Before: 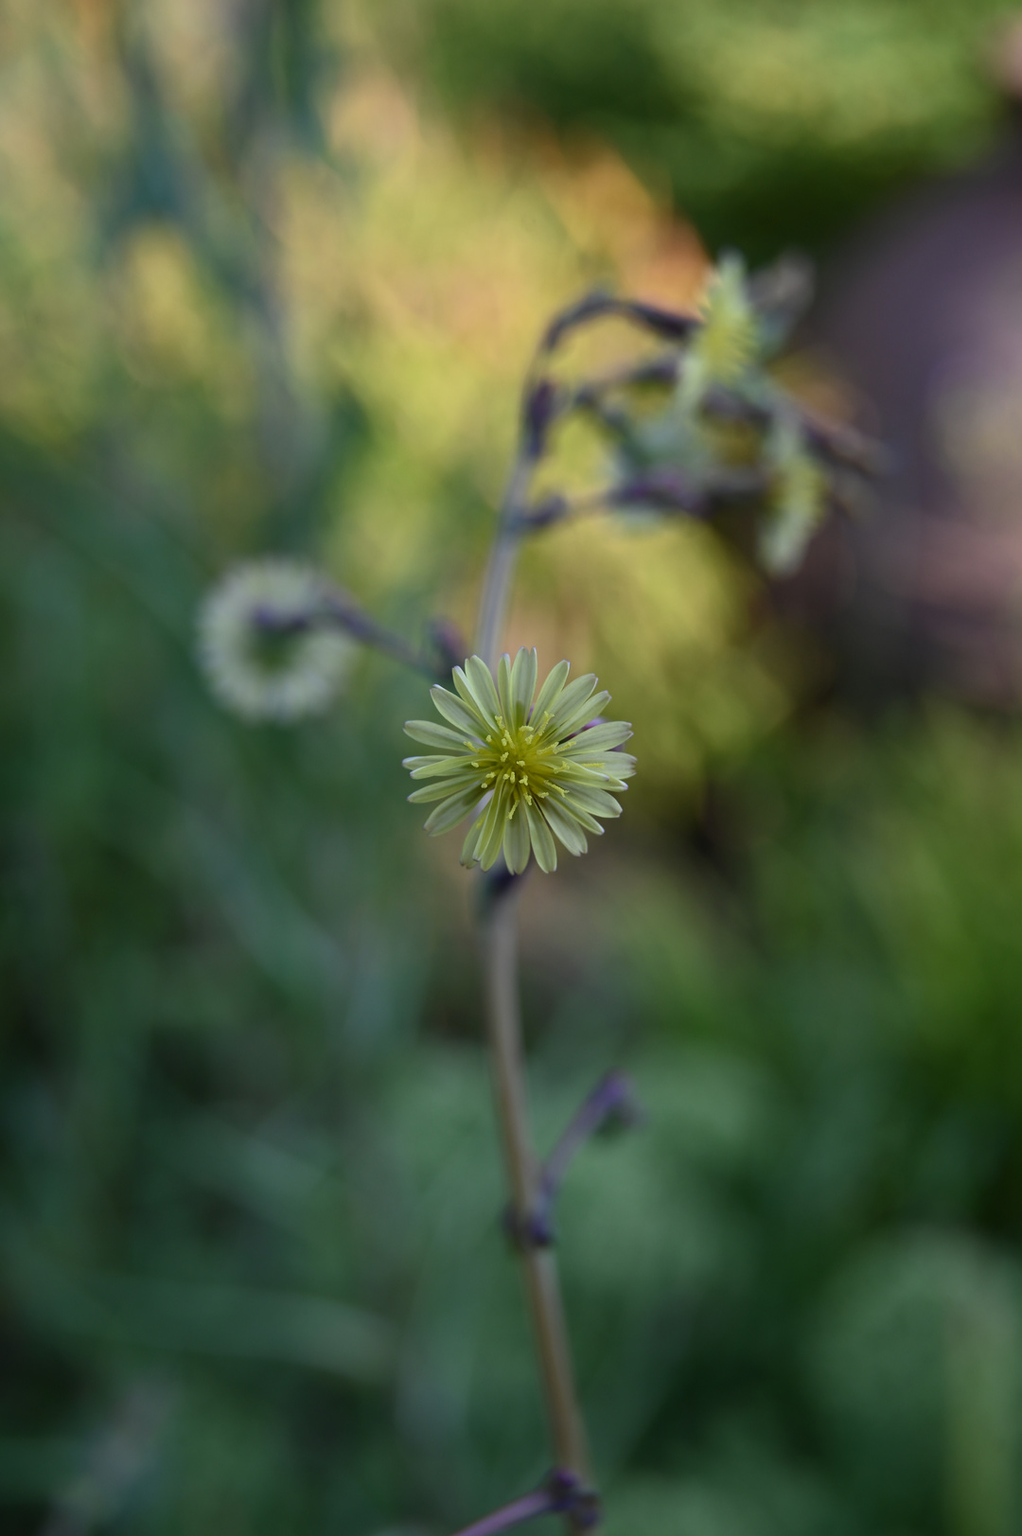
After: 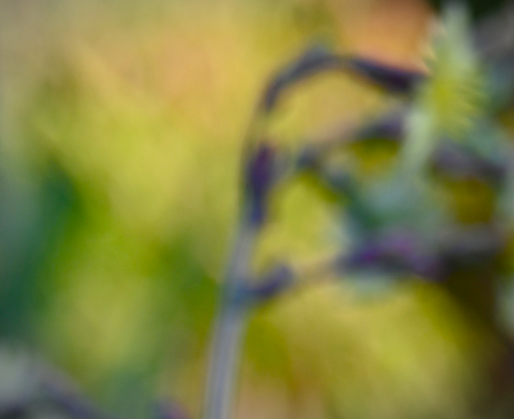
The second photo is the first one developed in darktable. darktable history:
vignetting: fall-off start 100%, brightness -0.282, width/height ratio 1.31
crop: left 28.64%, top 16.832%, right 26.637%, bottom 58.055%
rotate and perspective: rotation -2.56°, automatic cropping off
color balance rgb: perceptual saturation grading › global saturation 35%, perceptual saturation grading › highlights -25%, perceptual saturation grading › shadows 50%
